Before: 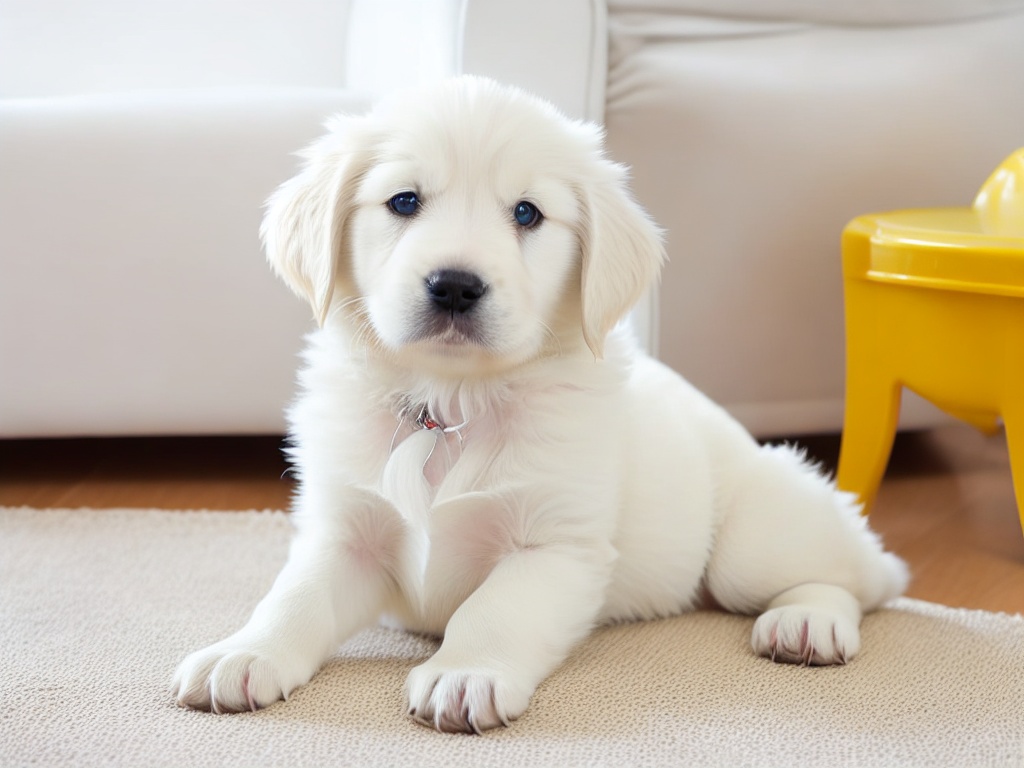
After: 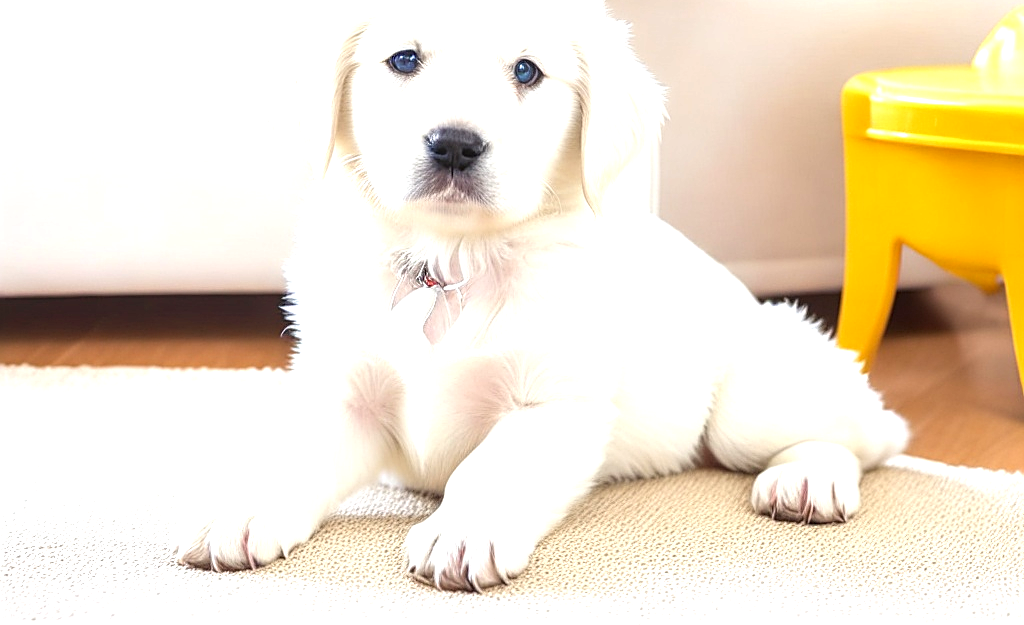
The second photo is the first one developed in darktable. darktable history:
crop and rotate: top 18.507%
local contrast: on, module defaults
sharpen: on, module defaults
exposure: exposure 1 EV, compensate highlight preservation false
